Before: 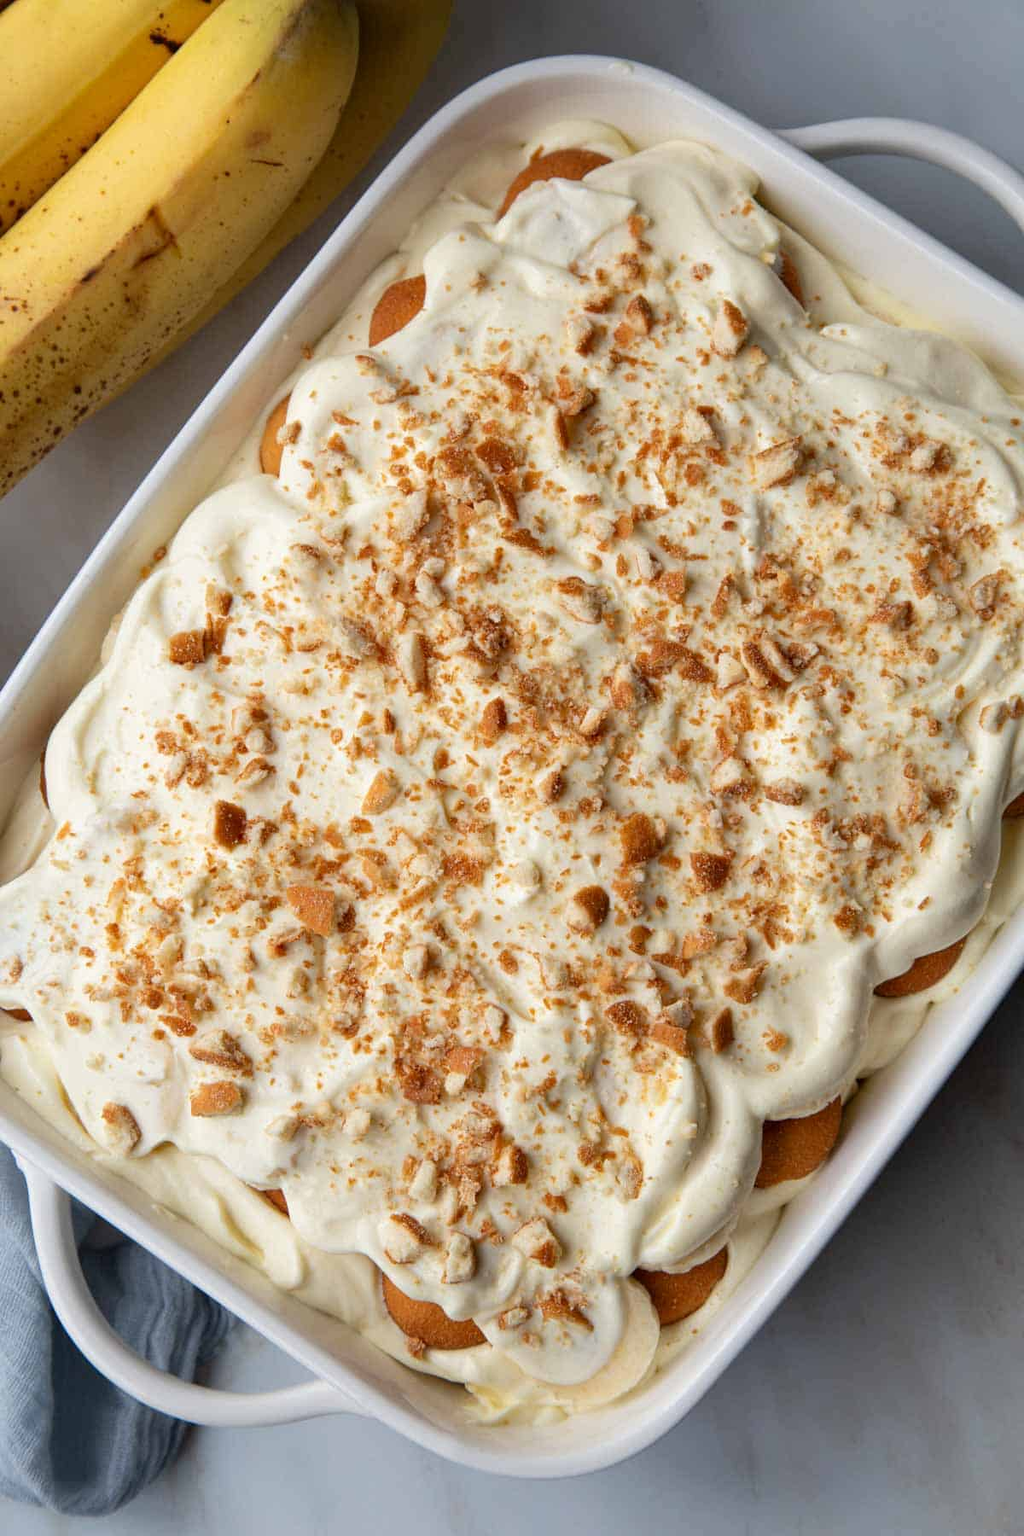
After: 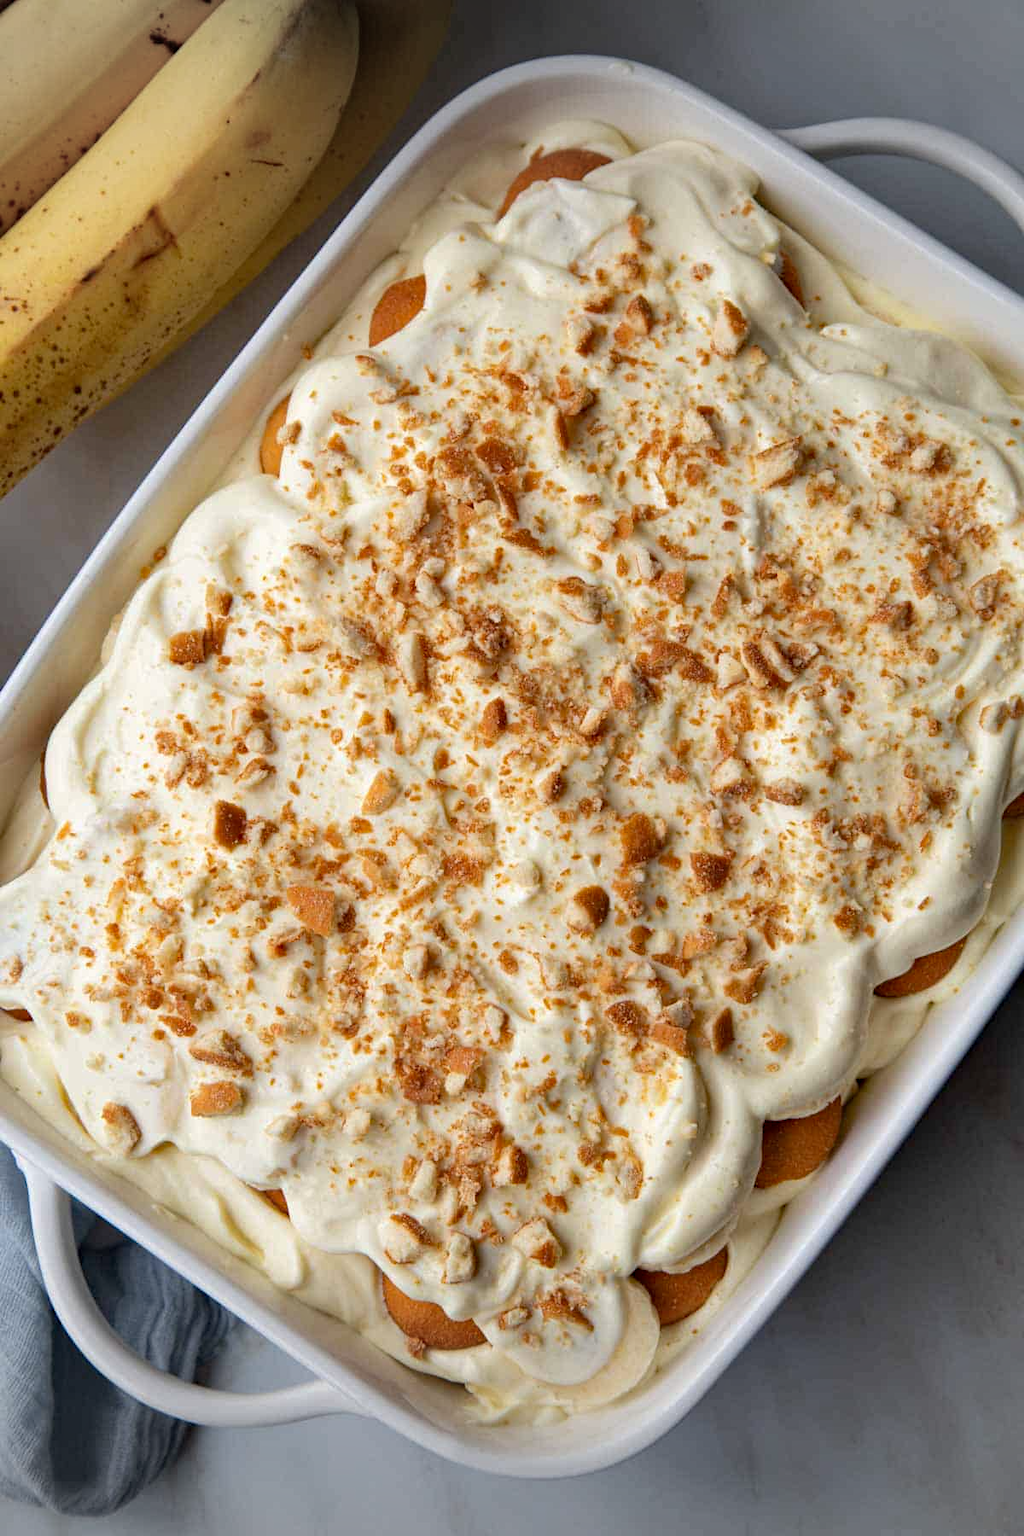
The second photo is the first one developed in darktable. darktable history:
vignetting: fall-off start 100%, brightness -0.282, width/height ratio 1.31
haze removal: compatibility mode true, adaptive false
